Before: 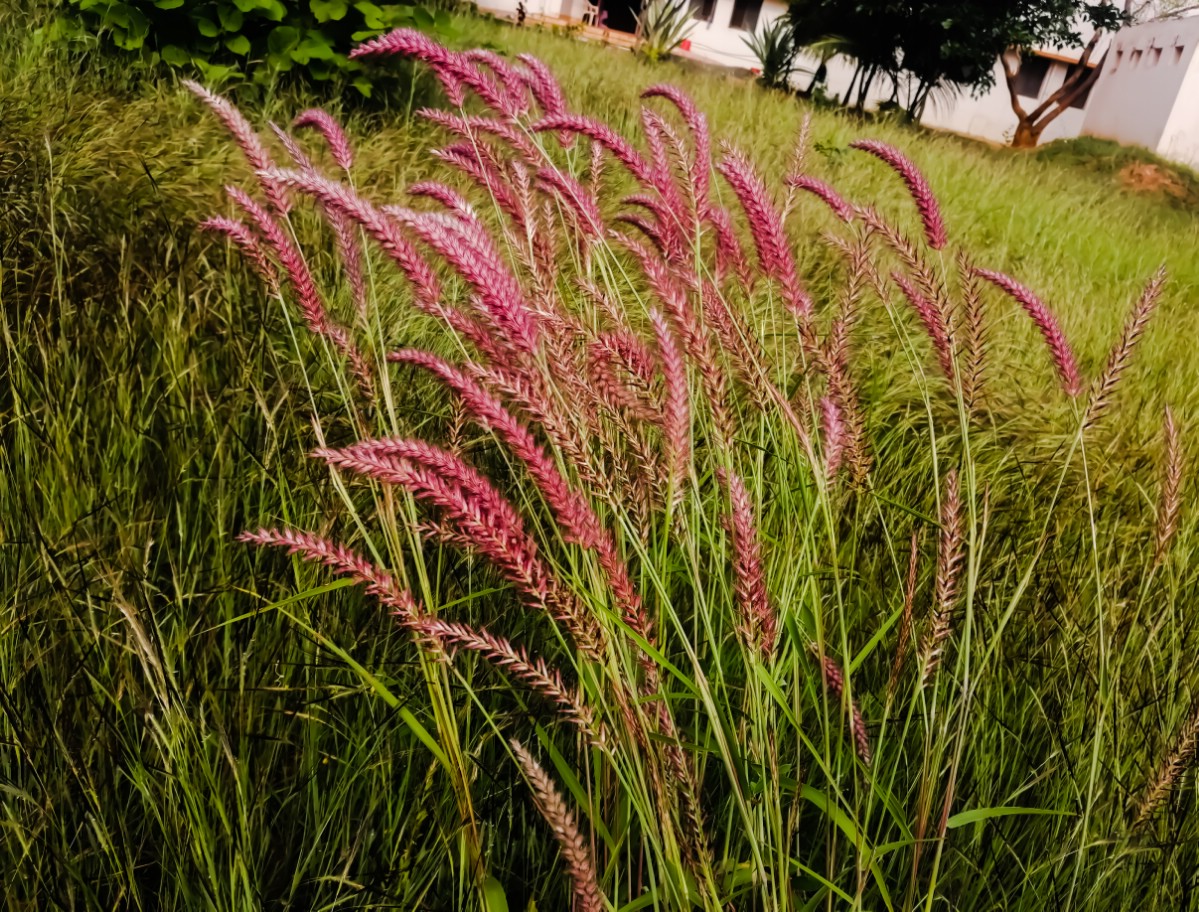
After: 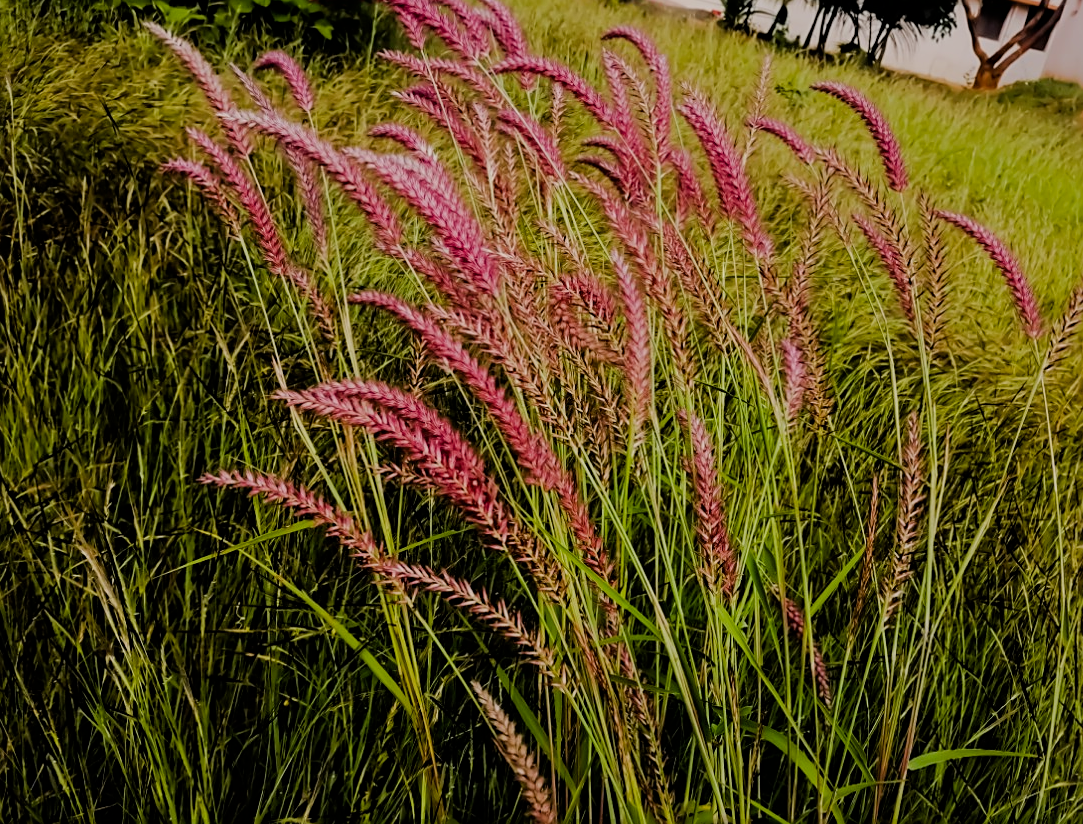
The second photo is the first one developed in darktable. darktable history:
color balance rgb: linear chroma grading › global chroma 0.799%, perceptual saturation grading › global saturation 0.352%, global vibrance 24.695%
filmic rgb: black relative exposure -7.65 EV, white relative exposure 4.56 EV, hardness 3.61
exposure: black level correction 0.001, exposure -0.199 EV, compensate highlight preservation false
sharpen: on, module defaults
crop: left 3.267%, top 6.38%, right 6.338%, bottom 3.188%
